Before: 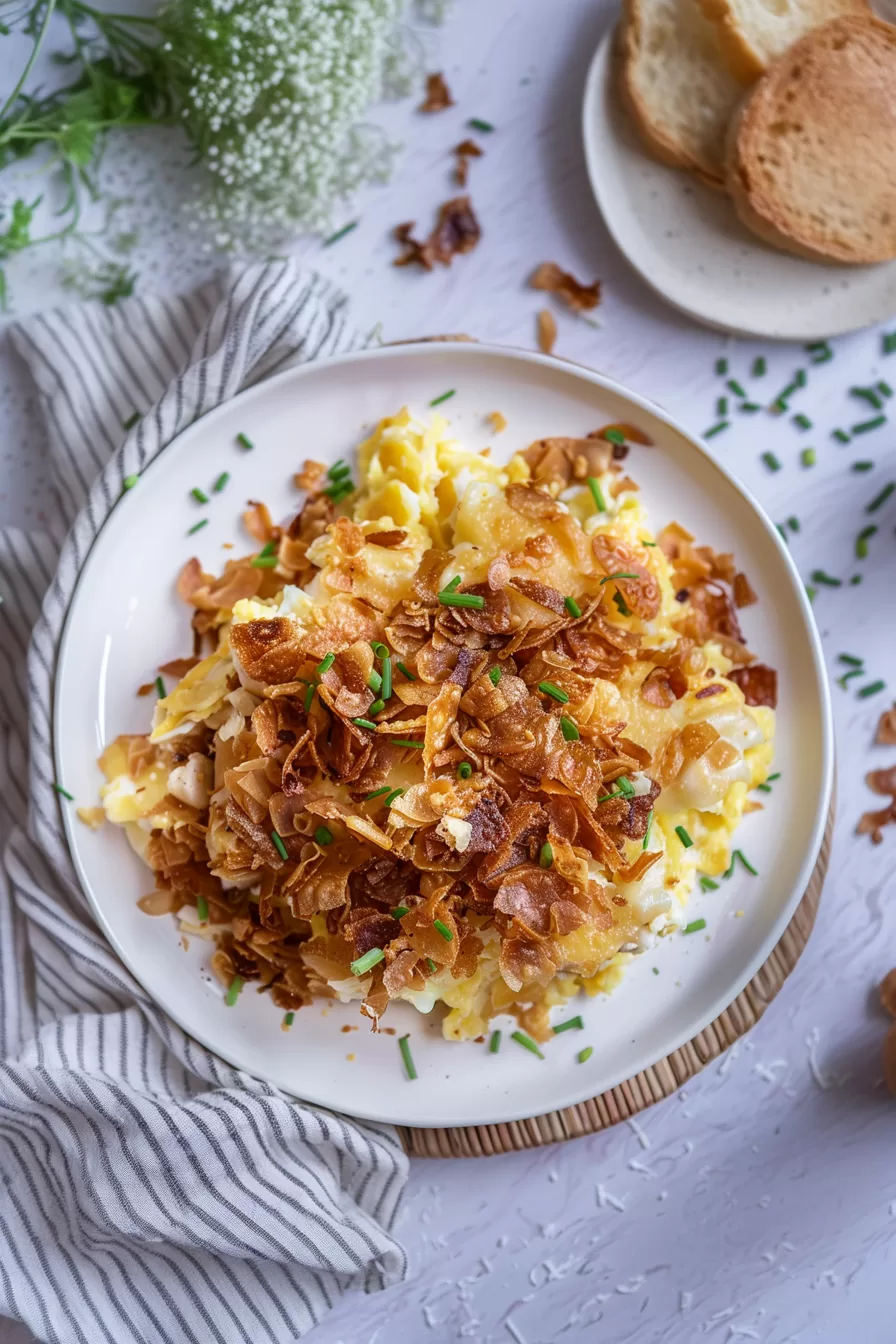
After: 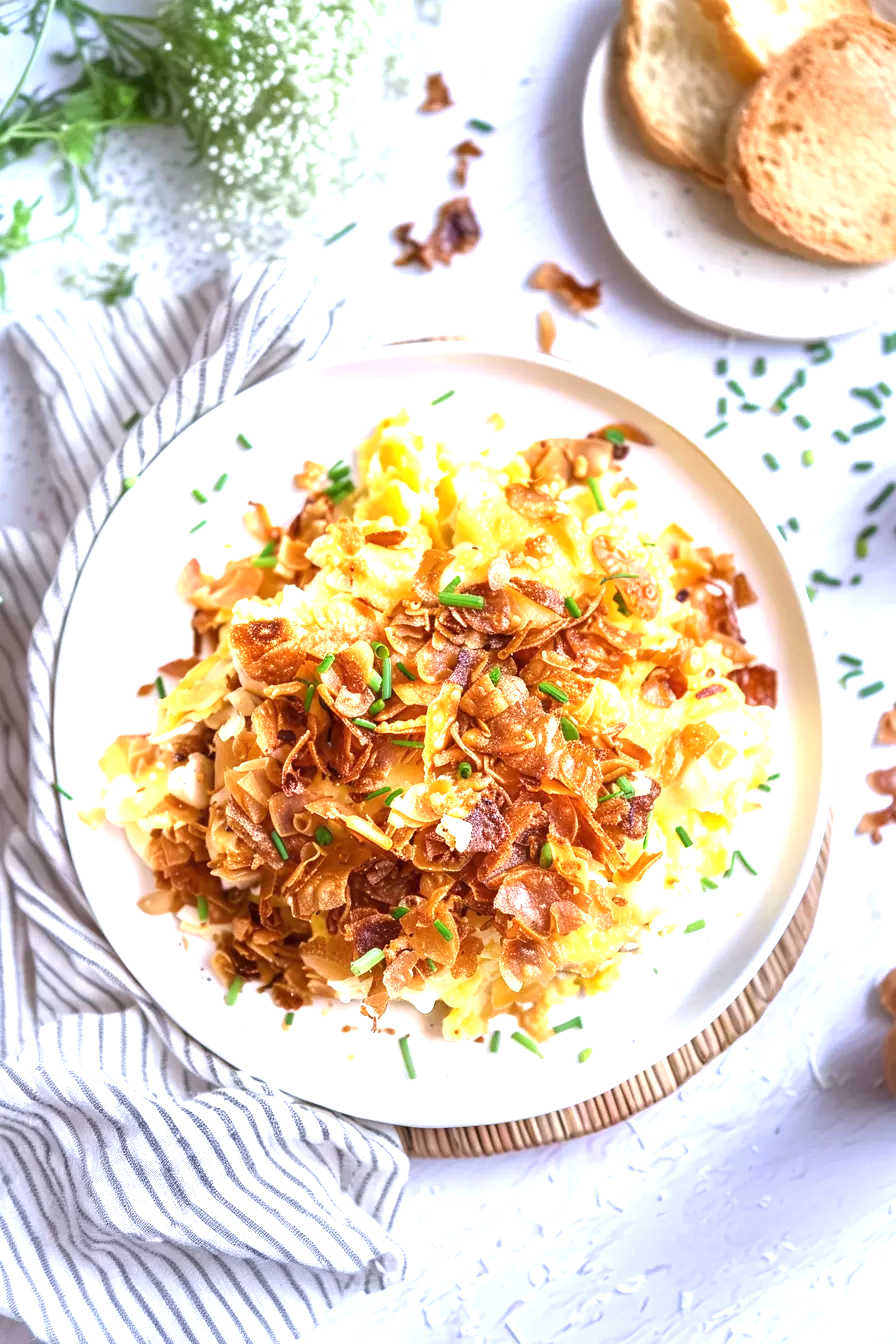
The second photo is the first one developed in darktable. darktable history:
exposure: black level correction 0, exposure 1.407 EV, compensate exposure bias true, compensate highlight preservation false
